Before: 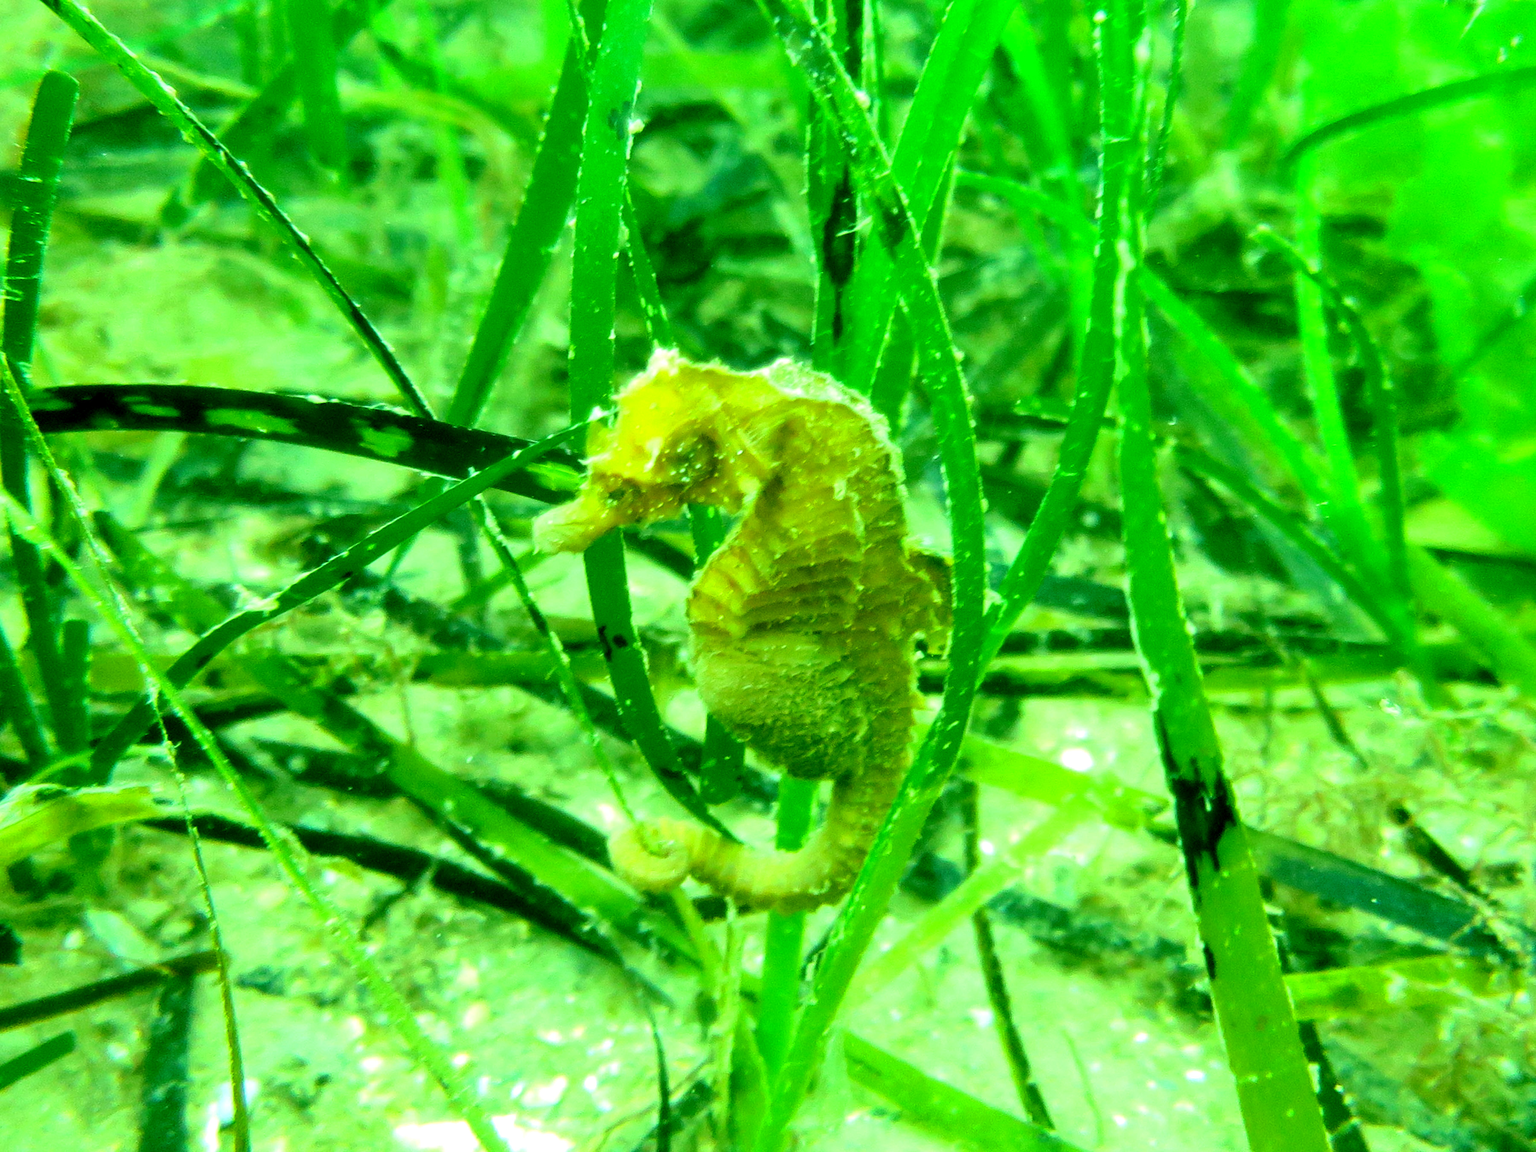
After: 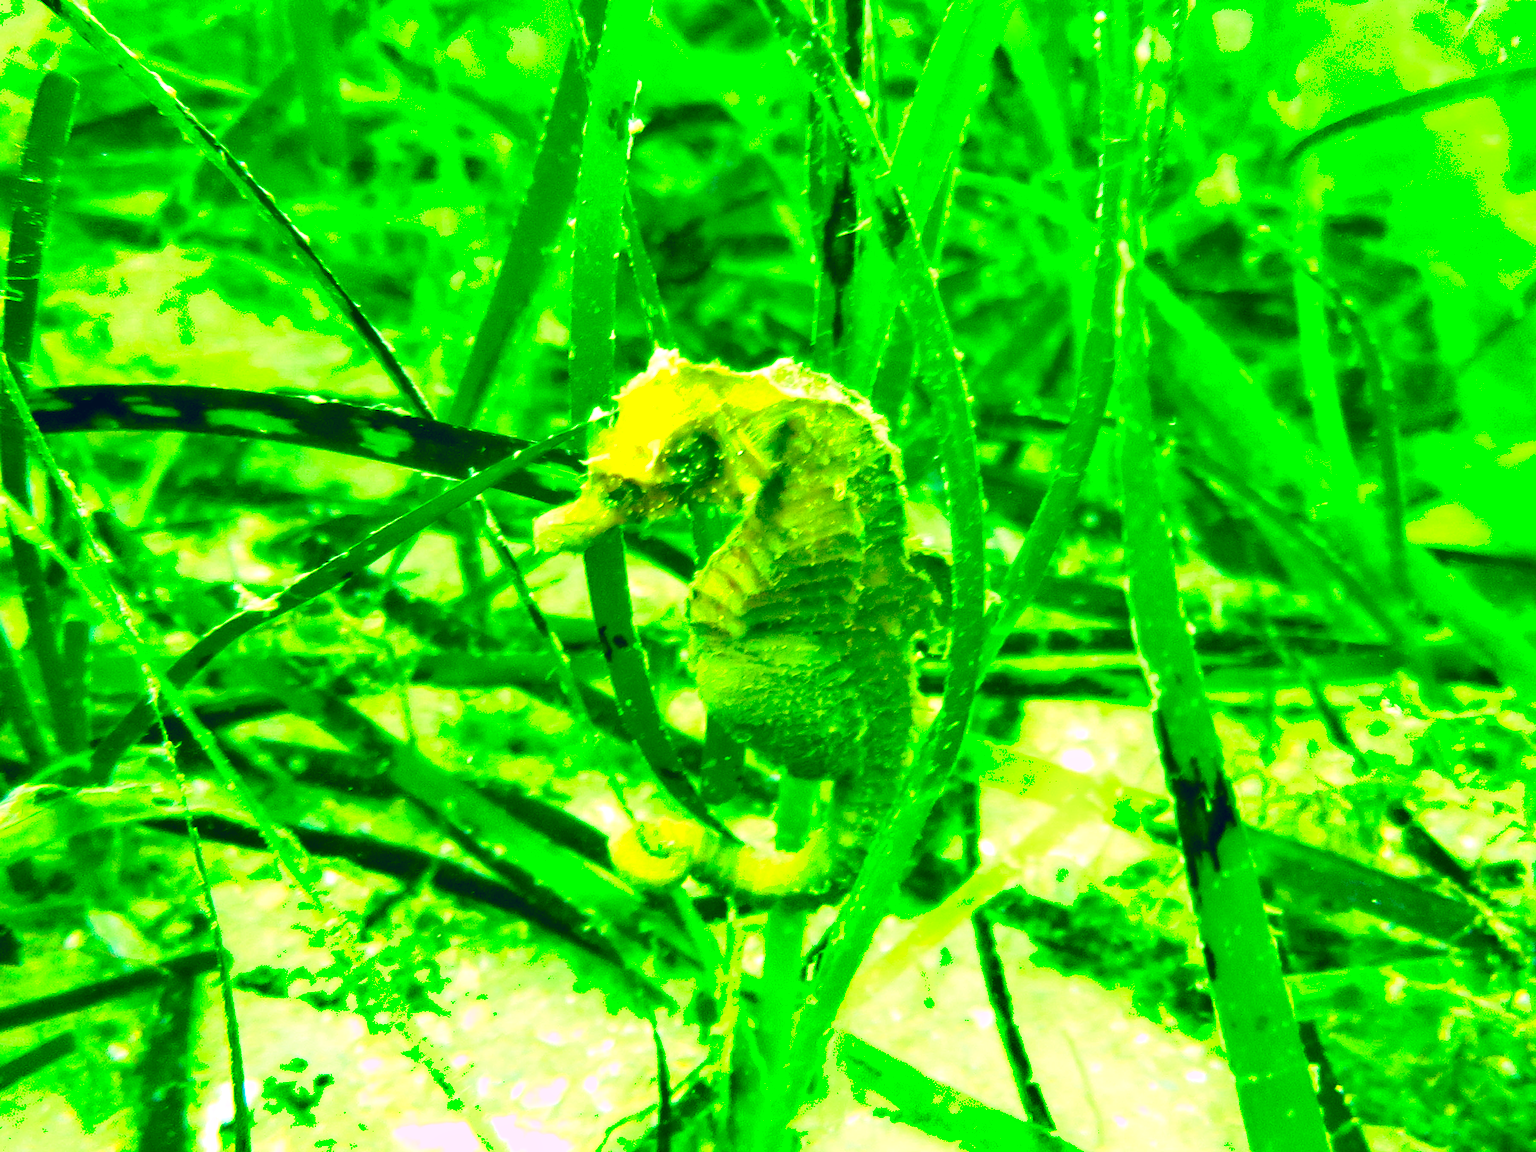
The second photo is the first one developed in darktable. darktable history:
shadows and highlights: shadows 33.23, highlights -47.08, compress 49.88%, soften with gaussian
color correction: highlights a* 16.27, highlights b* 0.269, shadows a* -15.14, shadows b* -13.92, saturation 1.56
exposure: black level correction 0, exposure 0.5 EV, compensate highlight preservation false
